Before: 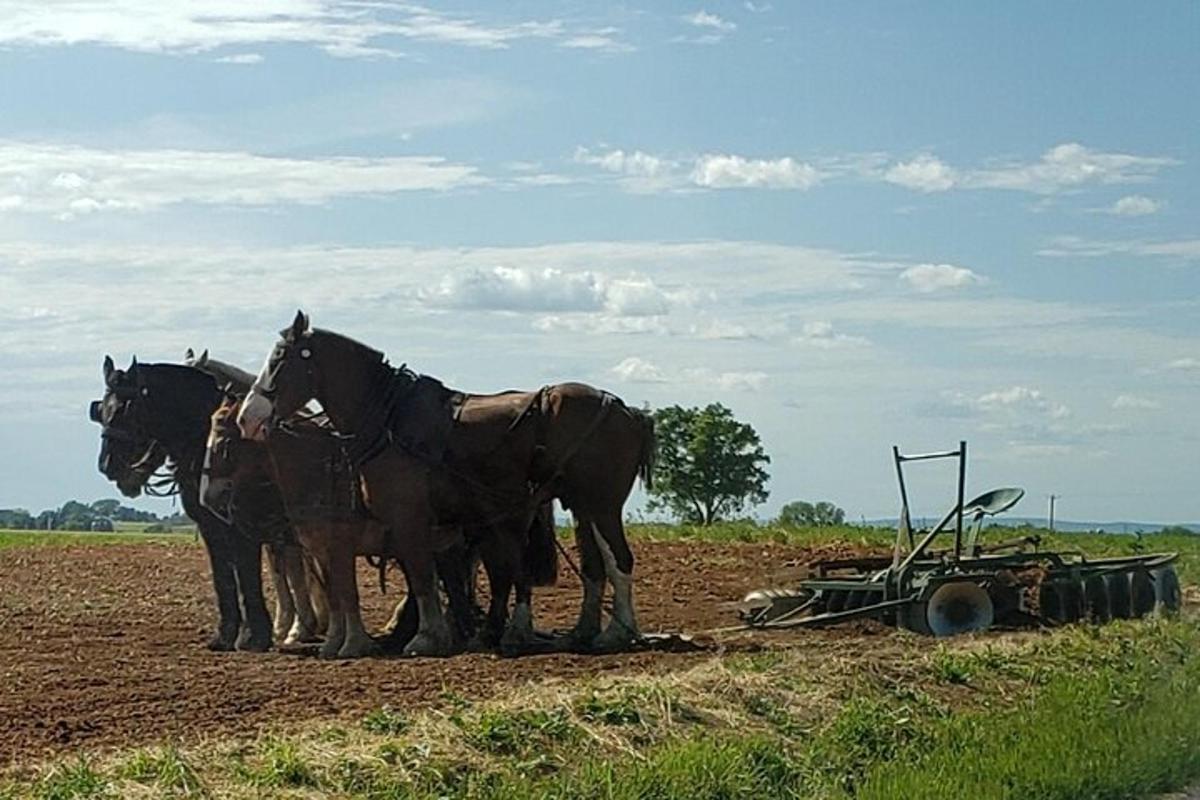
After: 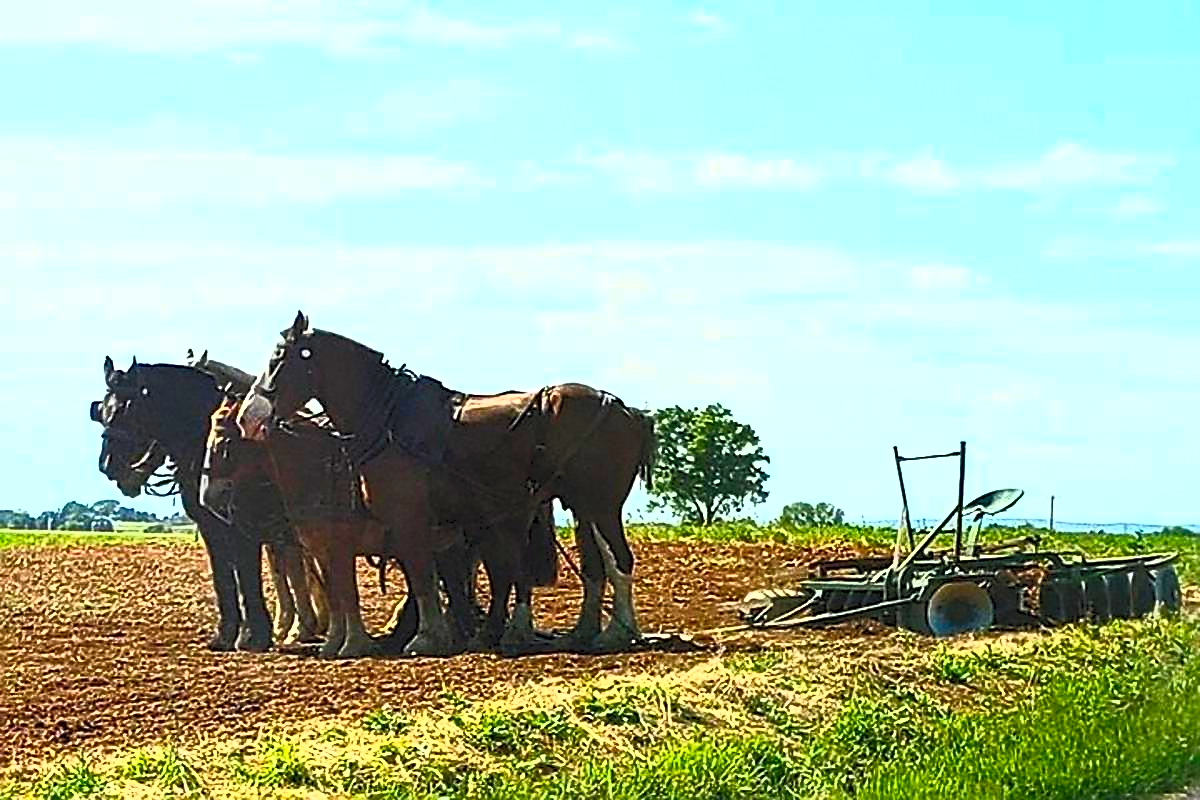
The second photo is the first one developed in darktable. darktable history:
contrast brightness saturation: contrast 0.994, brightness 0.993, saturation 0.993
sharpen: amount 0.744
